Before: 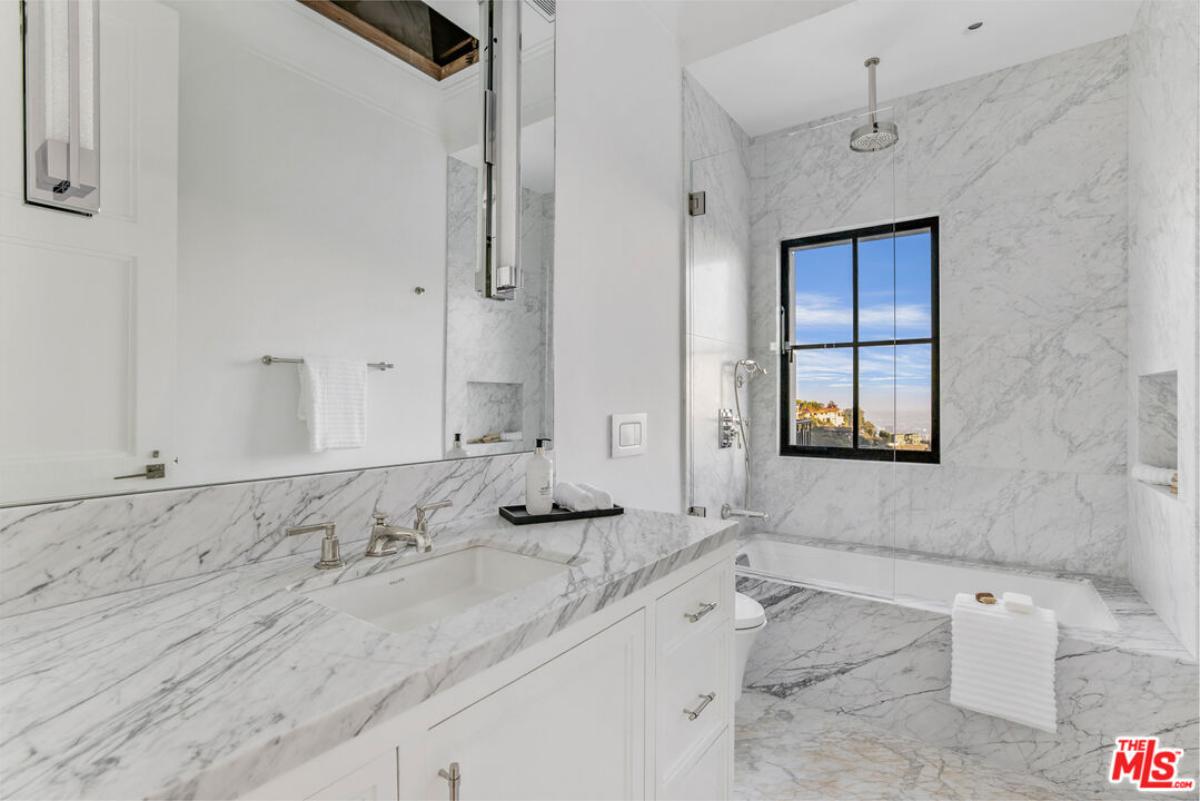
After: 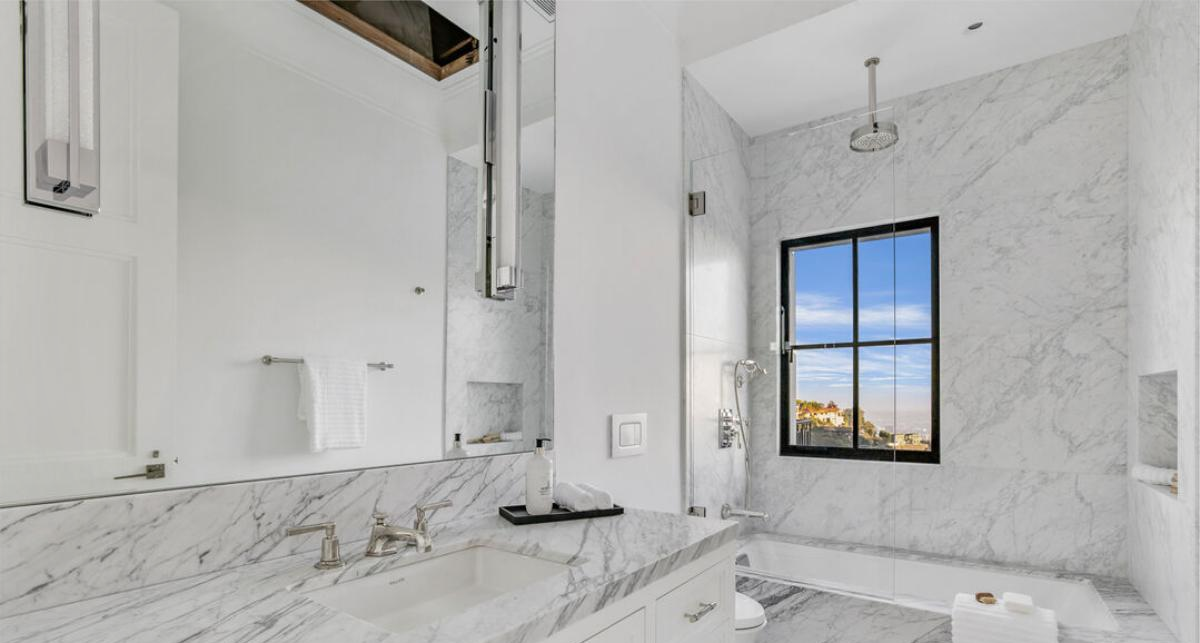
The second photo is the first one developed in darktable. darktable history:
crop: bottom 19.715%
vignetting: fall-off start 85.56%, fall-off radius 80%, brightness -0.272, width/height ratio 1.227
